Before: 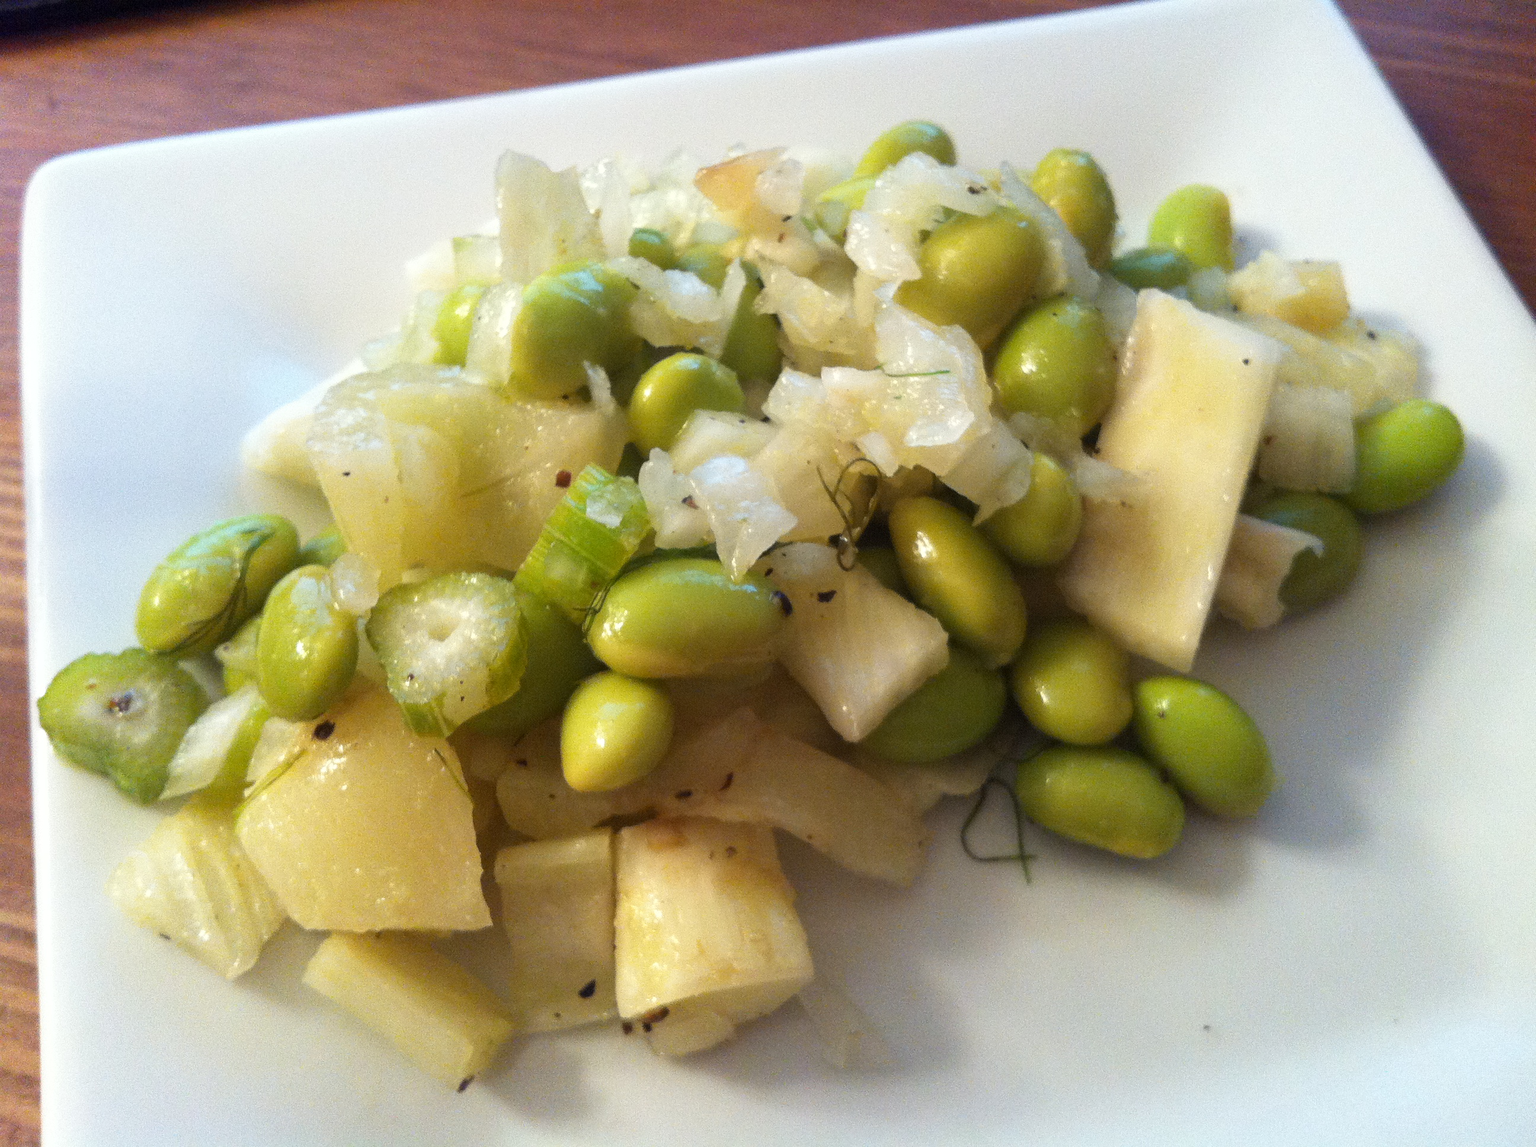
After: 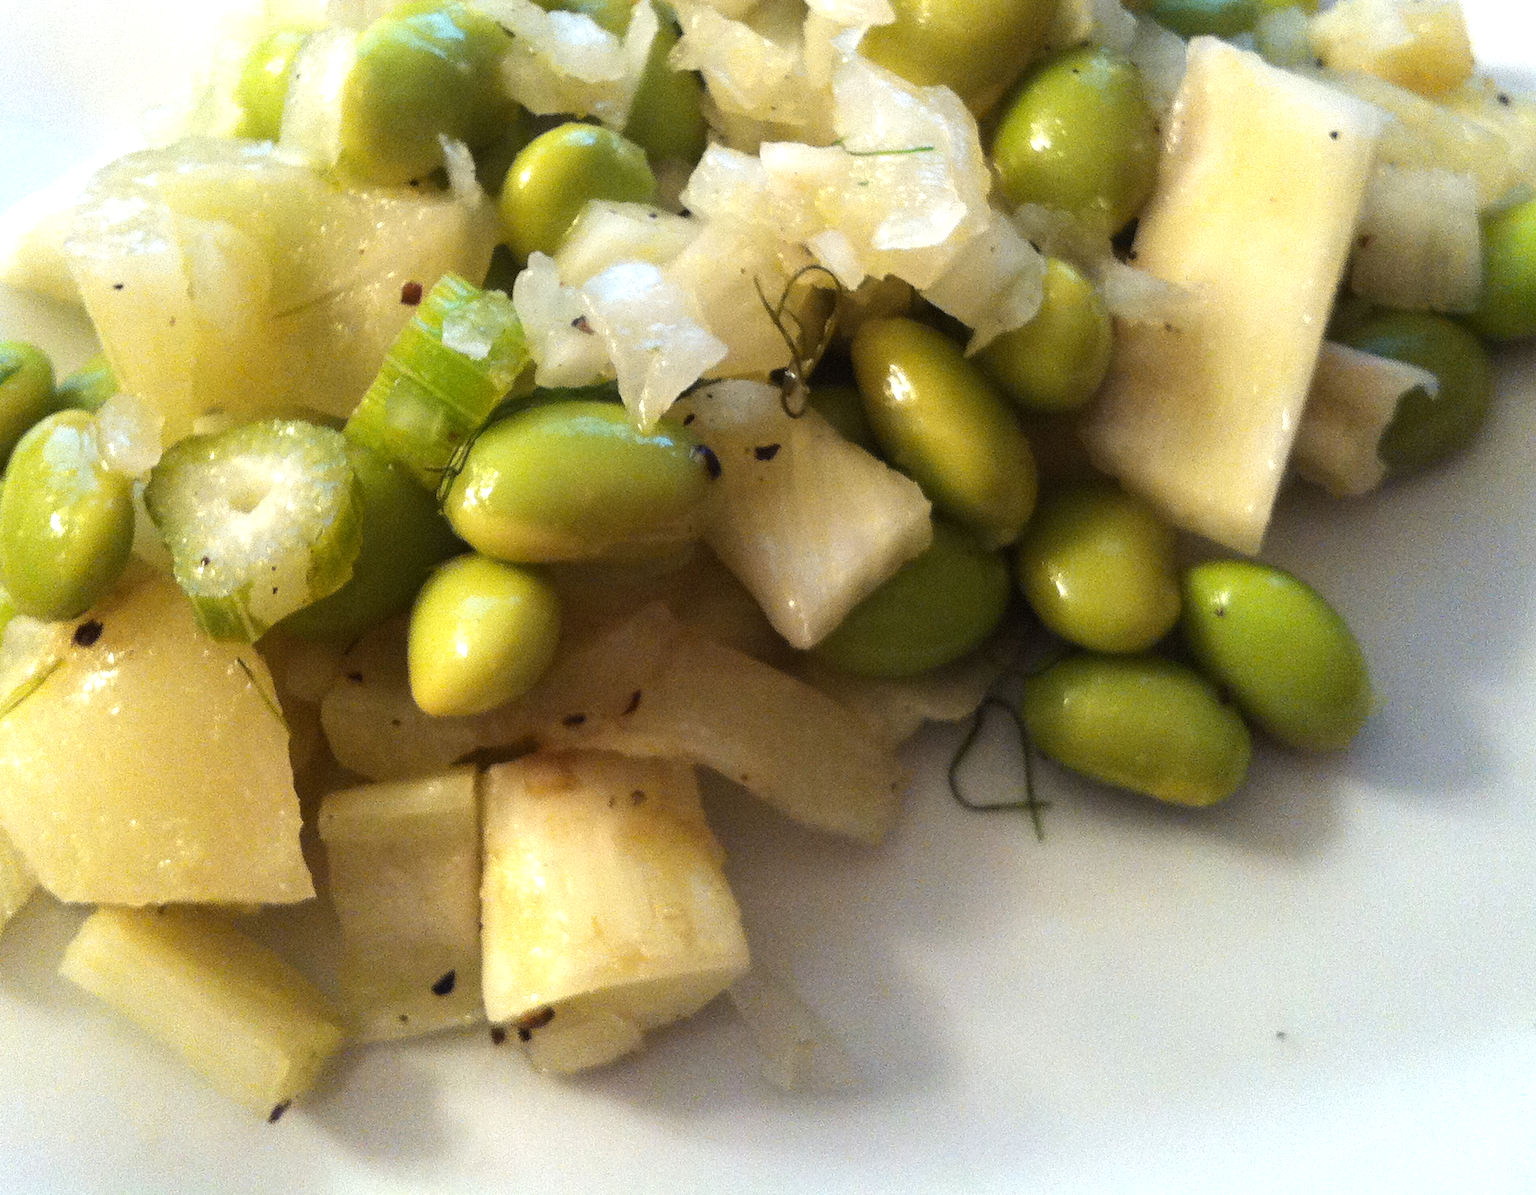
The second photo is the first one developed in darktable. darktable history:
tone equalizer: -8 EV -0.417 EV, -7 EV -0.389 EV, -6 EV -0.333 EV, -5 EV -0.222 EV, -3 EV 0.222 EV, -2 EV 0.333 EV, -1 EV 0.389 EV, +0 EV 0.417 EV, edges refinement/feathering 500, mask exposure compensation -1.57 EV, preserve details no
crop: left 16.871%, top 22.857%, right 9.116%
